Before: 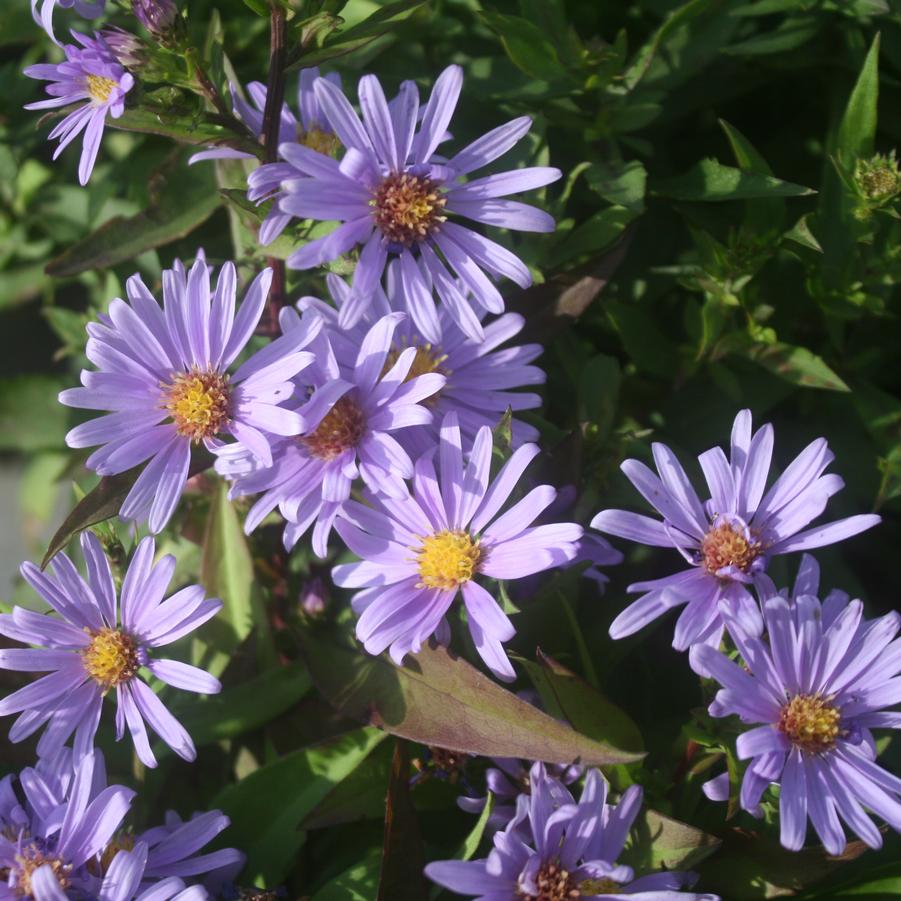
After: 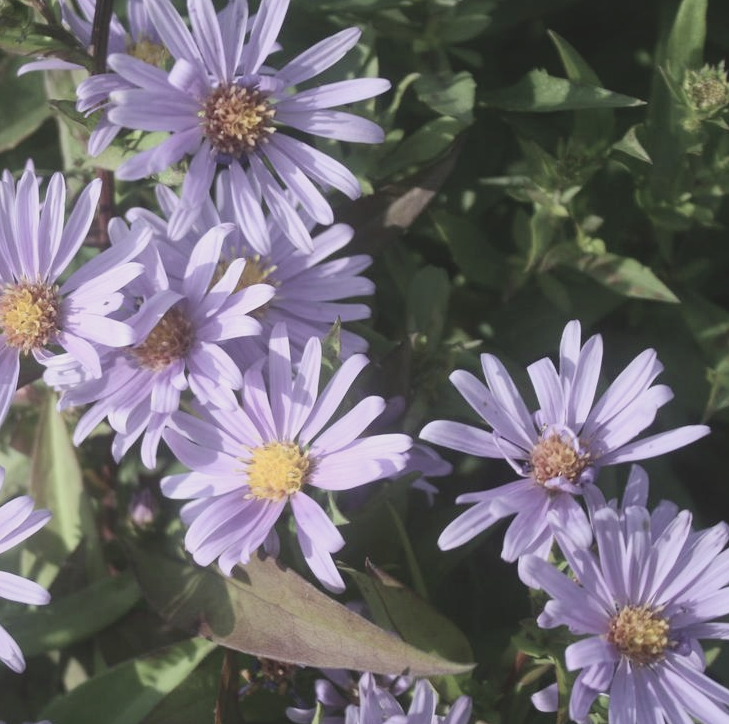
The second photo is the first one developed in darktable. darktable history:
contrast brightness saturation: contrast -0.269, saturation -0.422
crop: left 19.052%, top 9.883%, right 0%, bottom 9.72%
tone curve: curves: ch0 [(0, 0) (0.004, 0.001) (0.133, 0.112) (0.325, 0.362) (0.832, 0.893) (1, 1)], color space Lab, independent channels, preserve colors none
local contrast: mode bilateral grid, contrast 19, coarseness 51, detail 120%, midtone range 0.2
